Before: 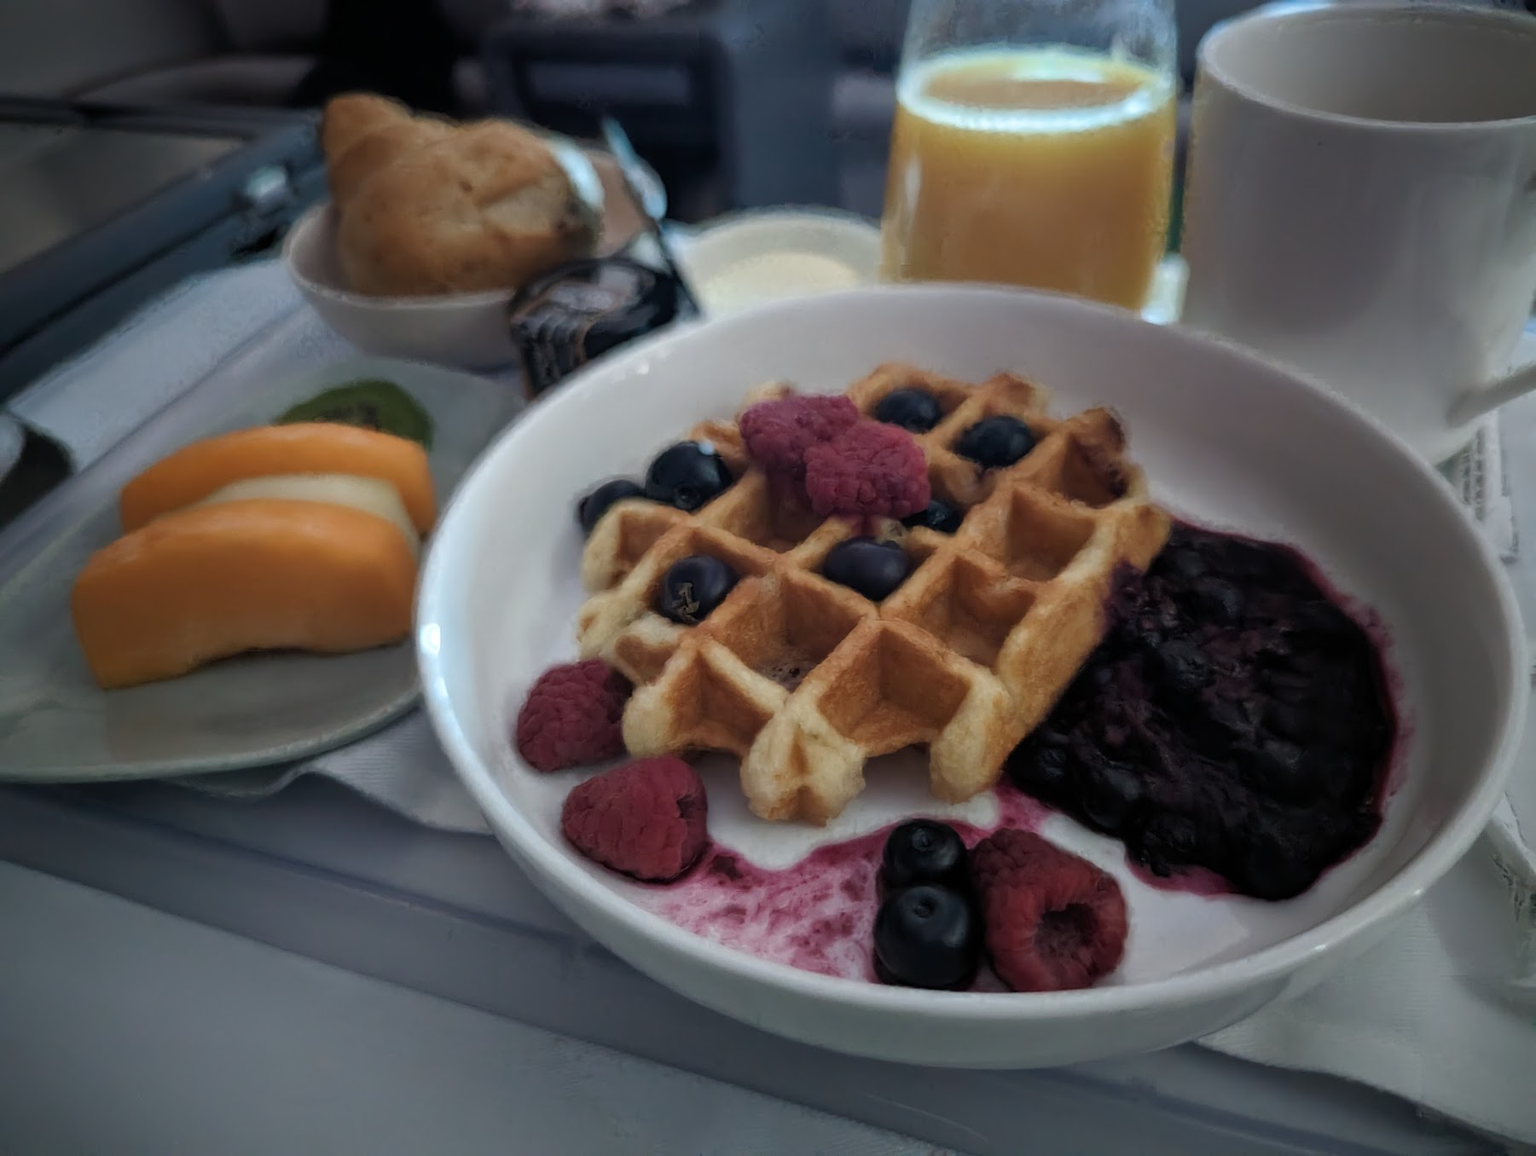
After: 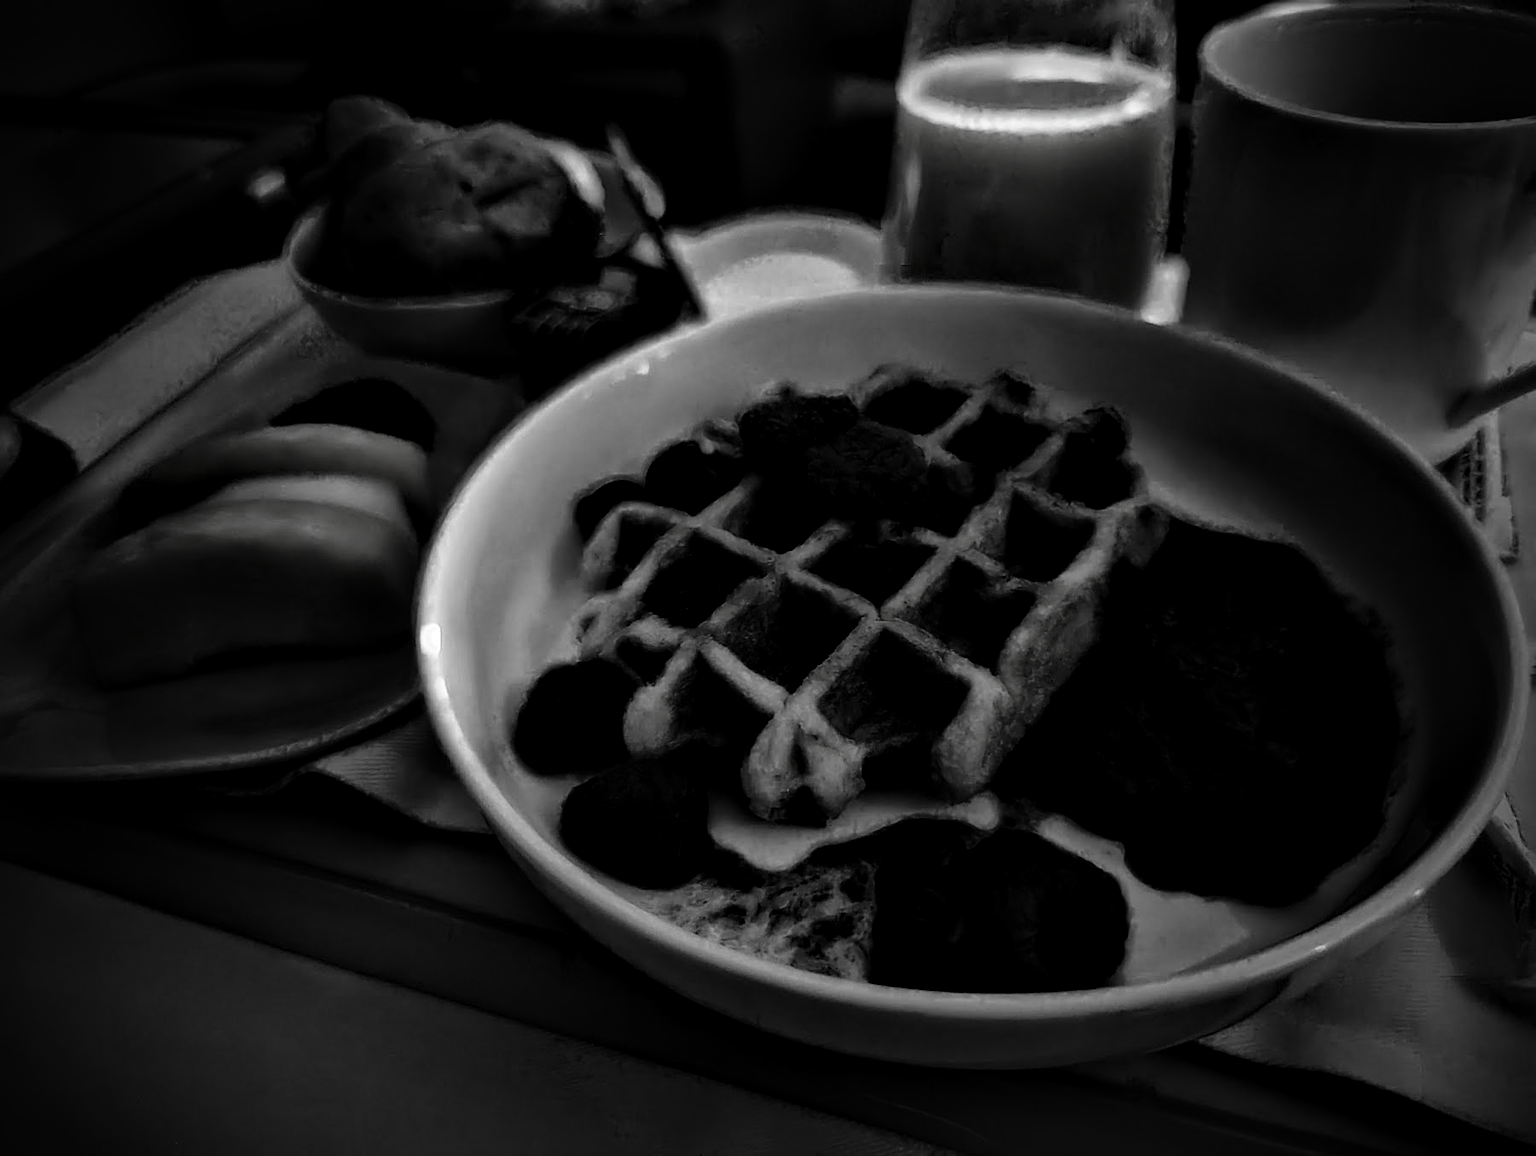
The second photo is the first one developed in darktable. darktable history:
tone curve: curves: ch0 [(0, 0) (0.128, 0.068) (0.292, 0.274) (0.46, 0.482) (0.653, 0.717) (0.819, 0.869) (0.998, 0.969)]; ch1 [(0, 0) (0.384, 0.365) (0.463, 0.45) (0.486, 0.486) (0.503, 0.504) (0.517, 0.517) (0.549, 0.572) (0.583, 0.615) (0.672, 0.699) (0.774, 0.817) (1, 1)]; ch2 [(0, 0) (0.374, 0.344) (0.446, 0.443) (0.494, 0.5) (0.527, 0.529) (0.565, 0.591) (0.644, 0.682) (1, 1)], preserve colors none
vignetting: on, module defaults
sharpen: on, module defaults
local contrast: mode bilateral grid, contrast 20, coarseness 49, detail 179%, midtone range 0.2
contrast brightness saturation: contrast -0.025, brightness -0.583, saturation -0.992
